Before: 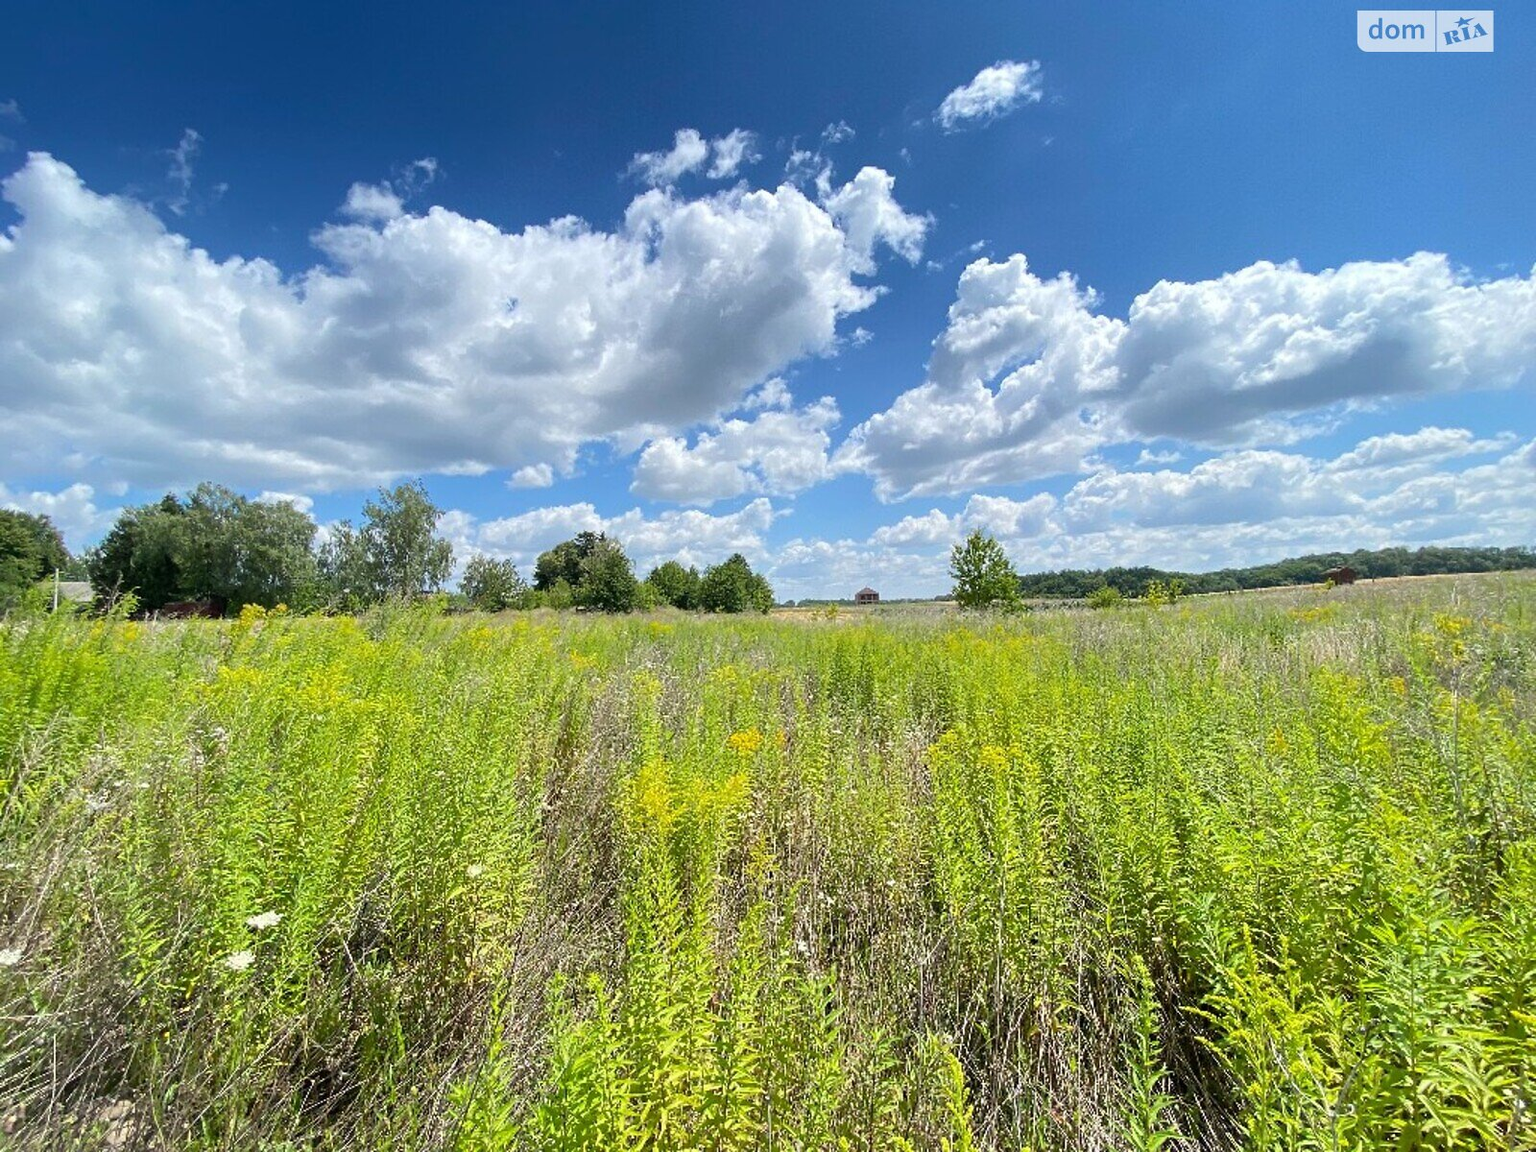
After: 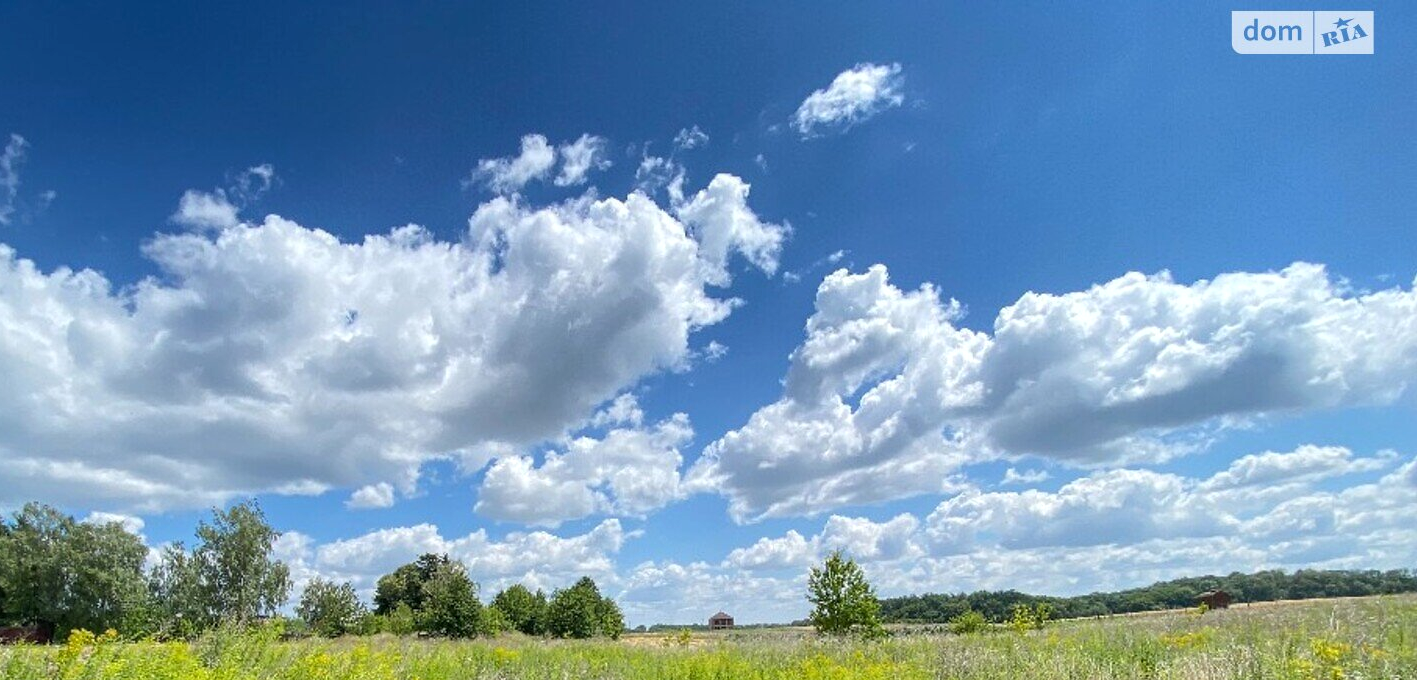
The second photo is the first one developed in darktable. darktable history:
crop and rotate: left 11.388%, bottom 43.32%
local contrast: detail 118%
